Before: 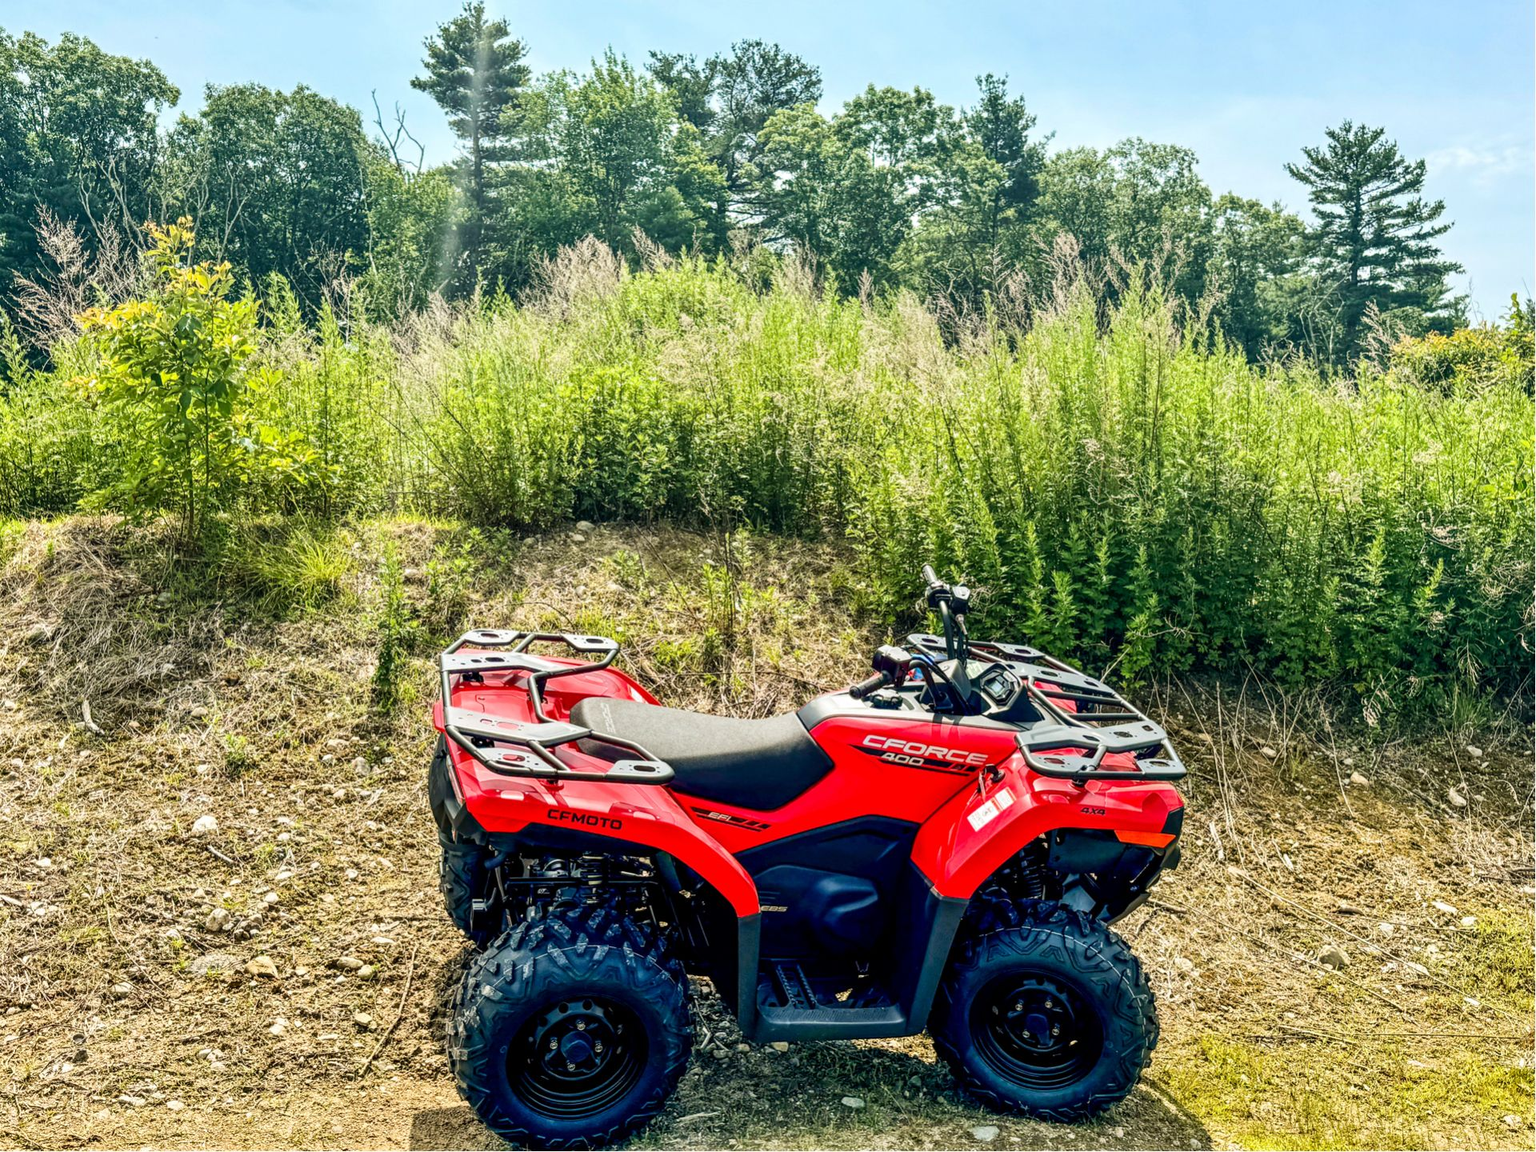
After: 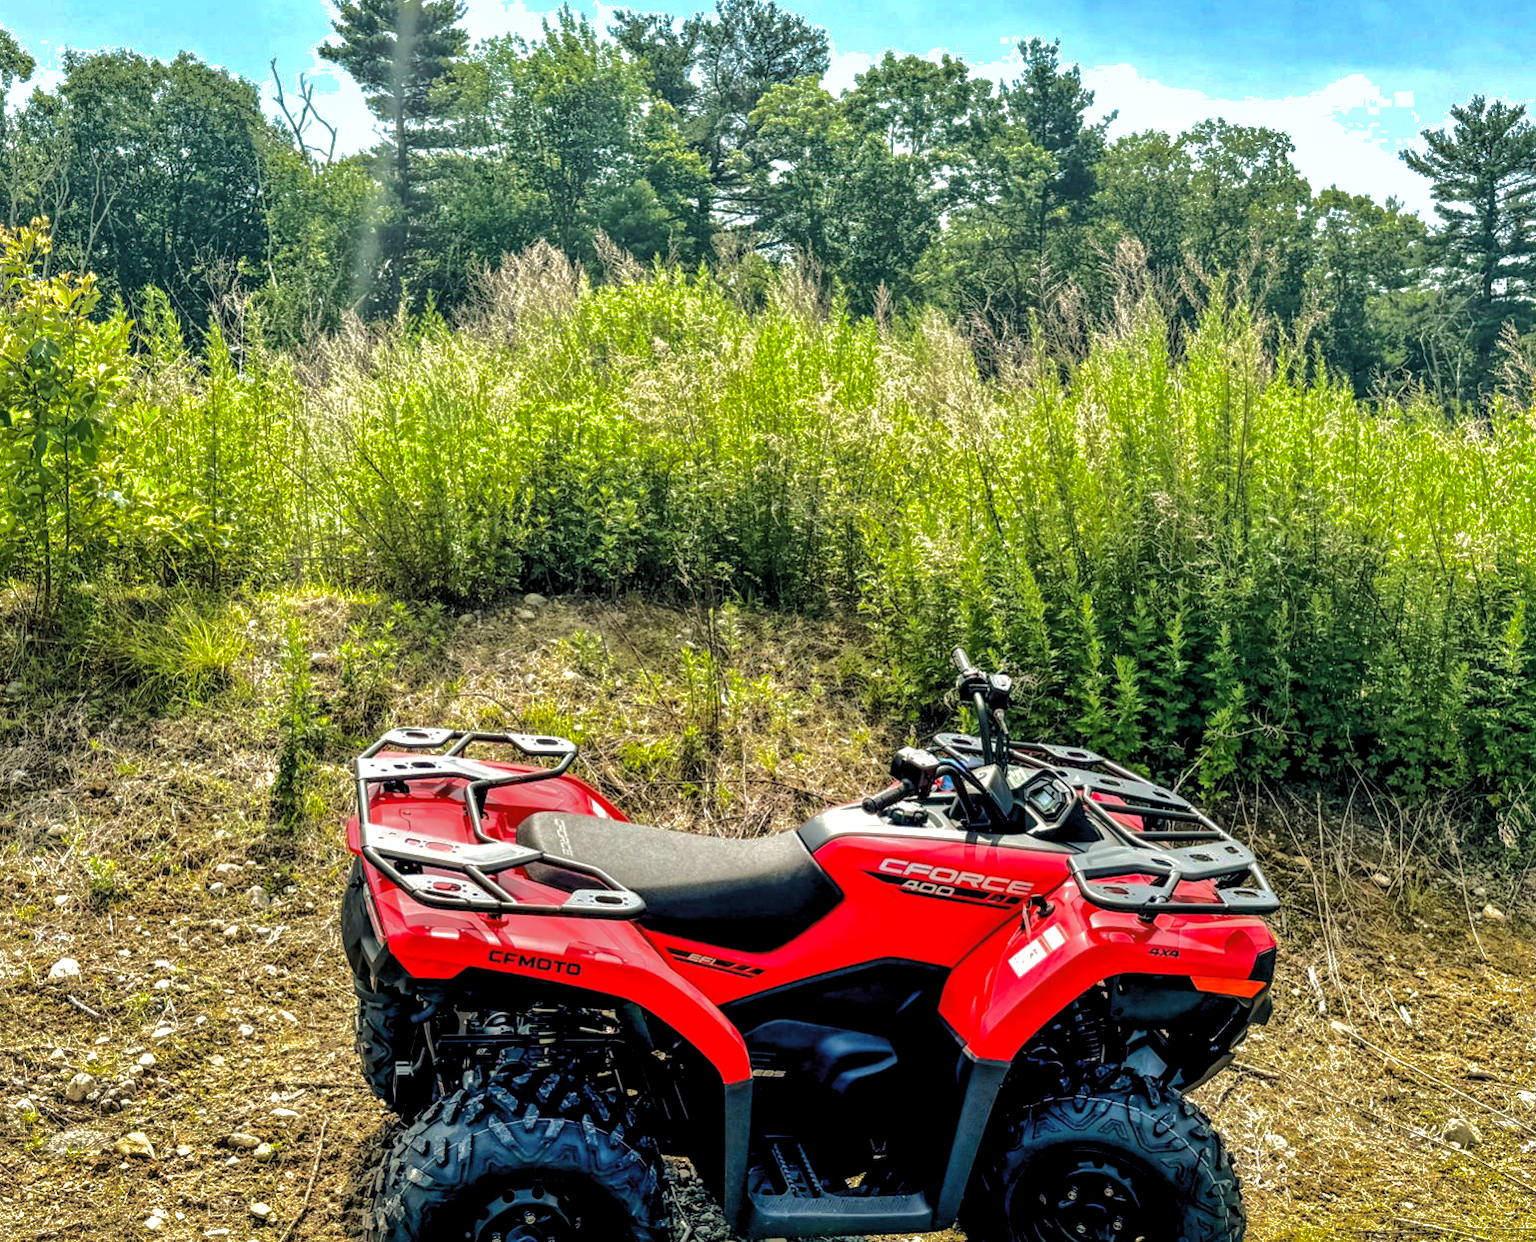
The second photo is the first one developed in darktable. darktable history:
crop: left 9.948%, top 3.666%, right 9.231%, bottom 9.173%
shadows and highlights: shadows 39.02, highlights -74.16
levels: levels [0.062, 0.494, 0.925]
